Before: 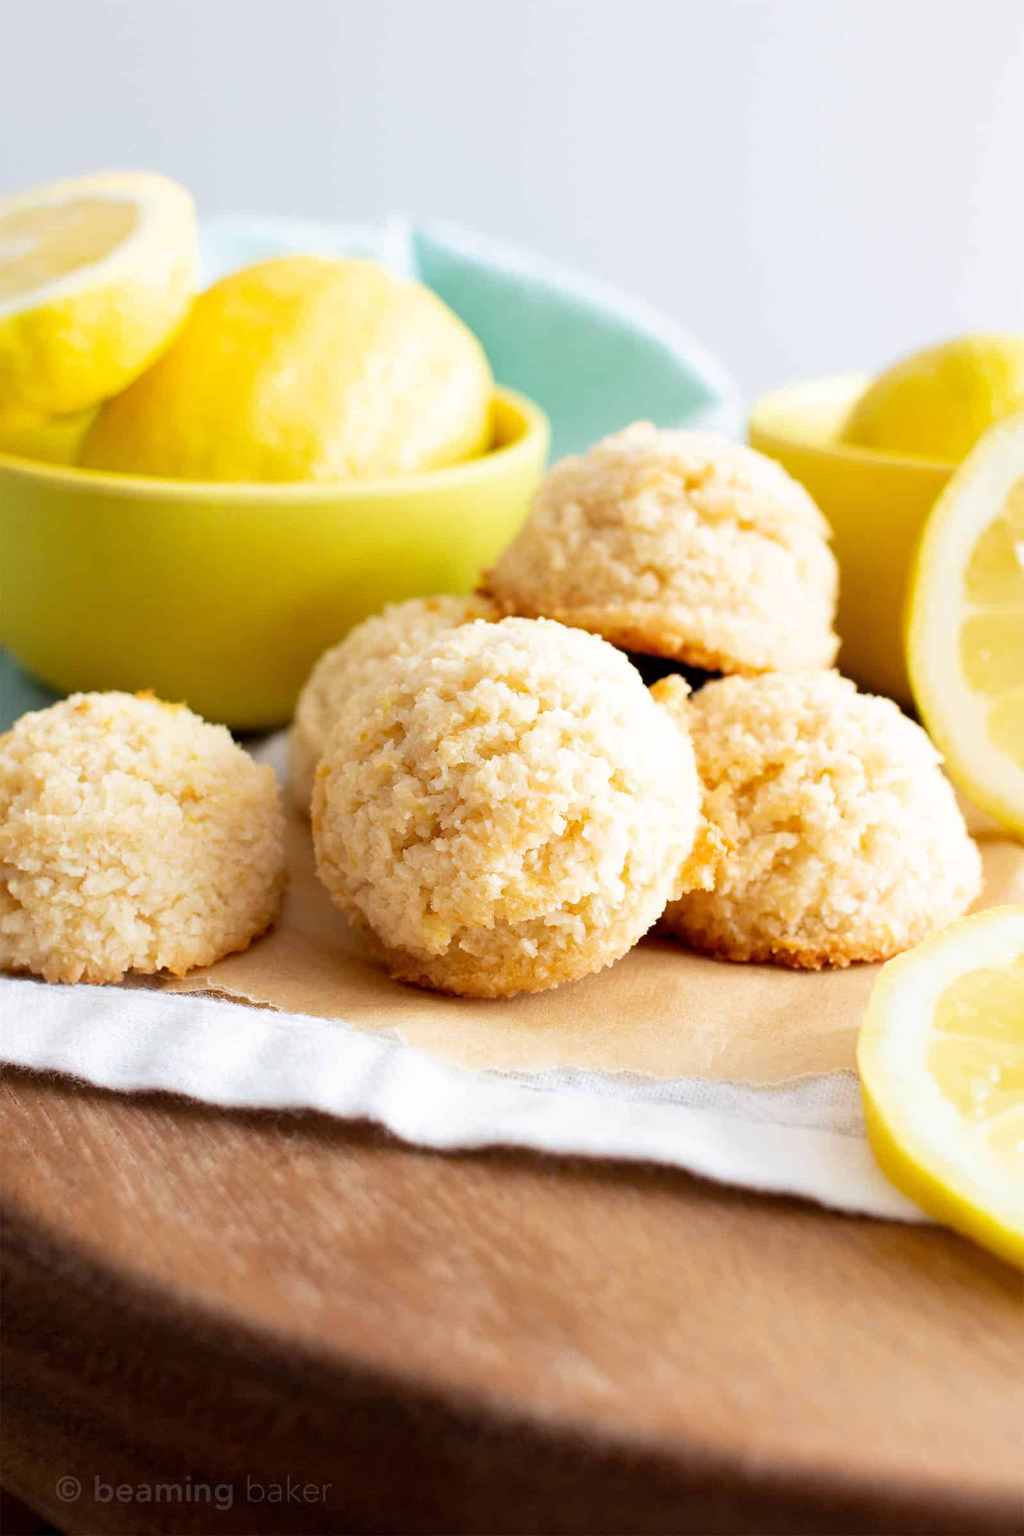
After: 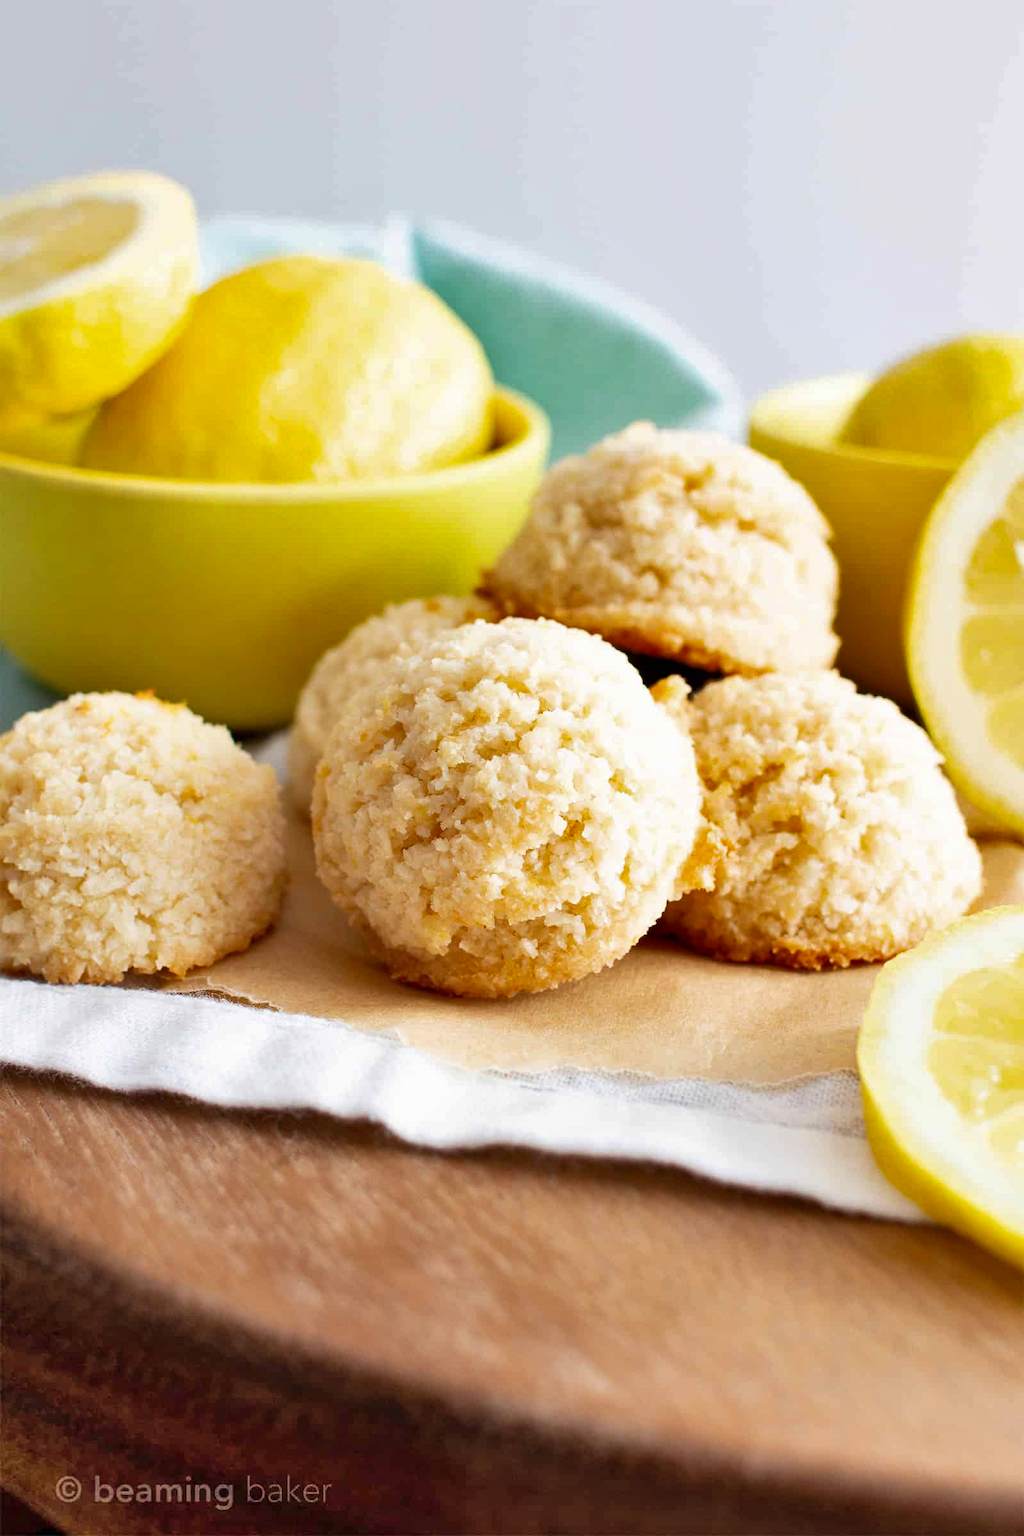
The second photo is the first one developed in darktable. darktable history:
tone equalizer: on, module defaults
shadows and highlights: shadows 60, soften with gaussian
